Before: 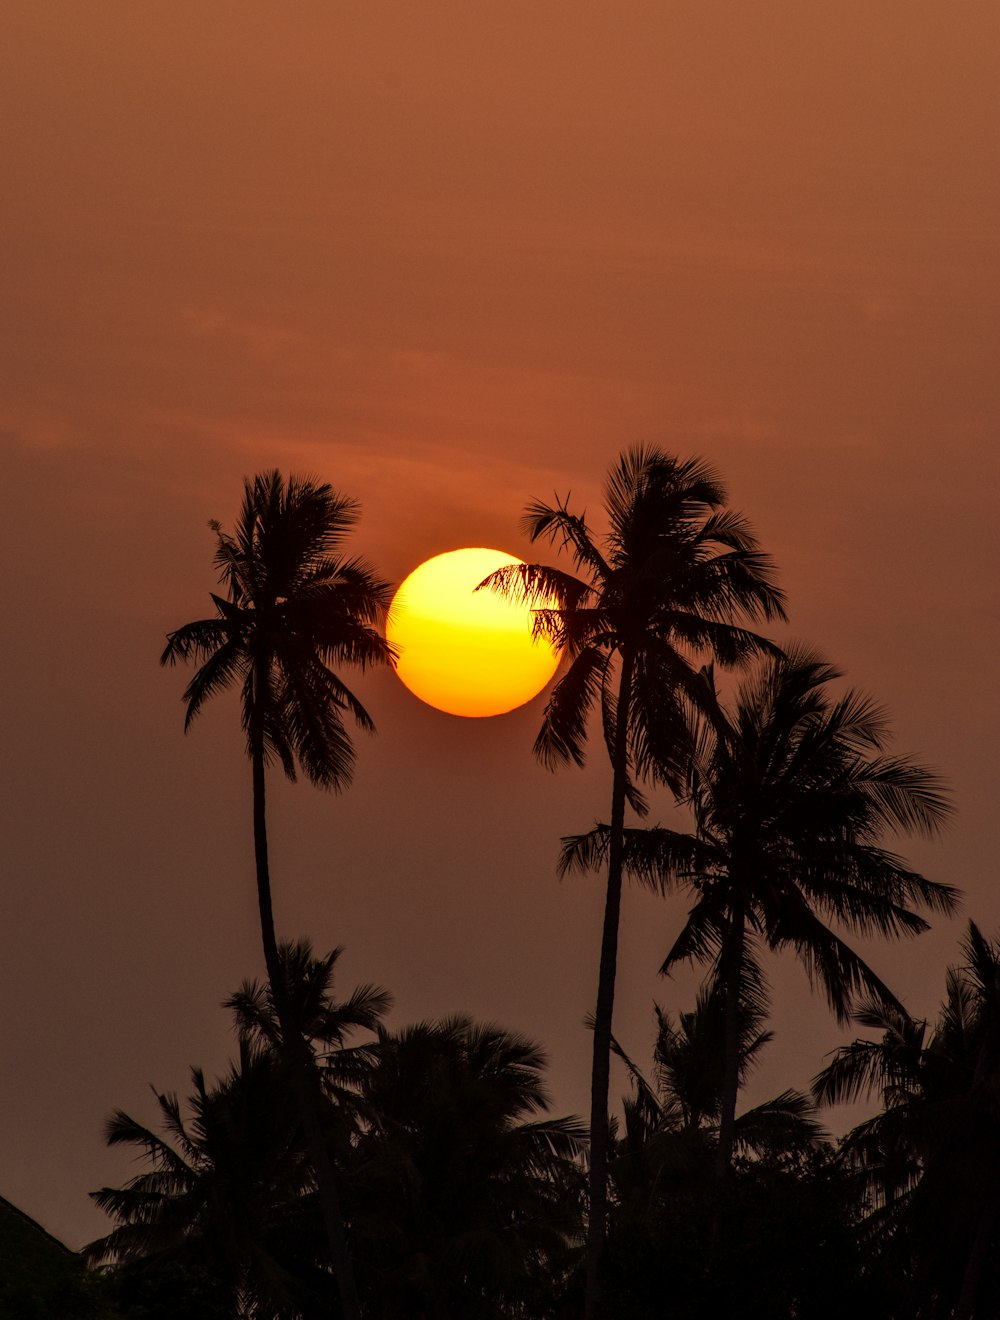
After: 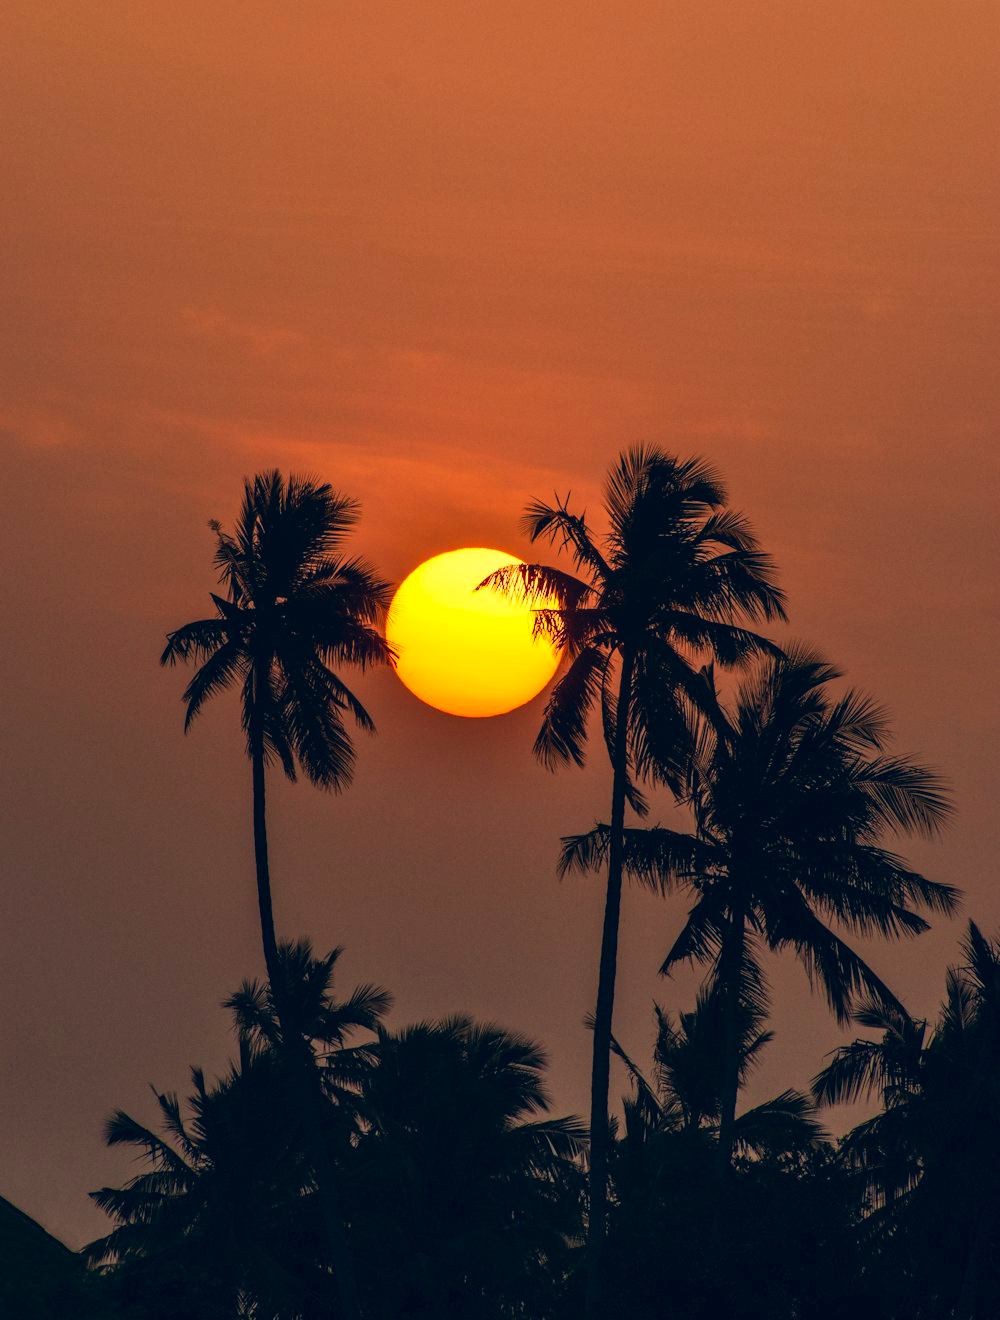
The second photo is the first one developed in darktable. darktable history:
contrast brightness saturation: contrast 0.2, brightness 0.16, saturation 0.22
color correction: highlights a* 10.32, highlights b* 14.66, shadows a* -9.59, shadows b* -15.02
